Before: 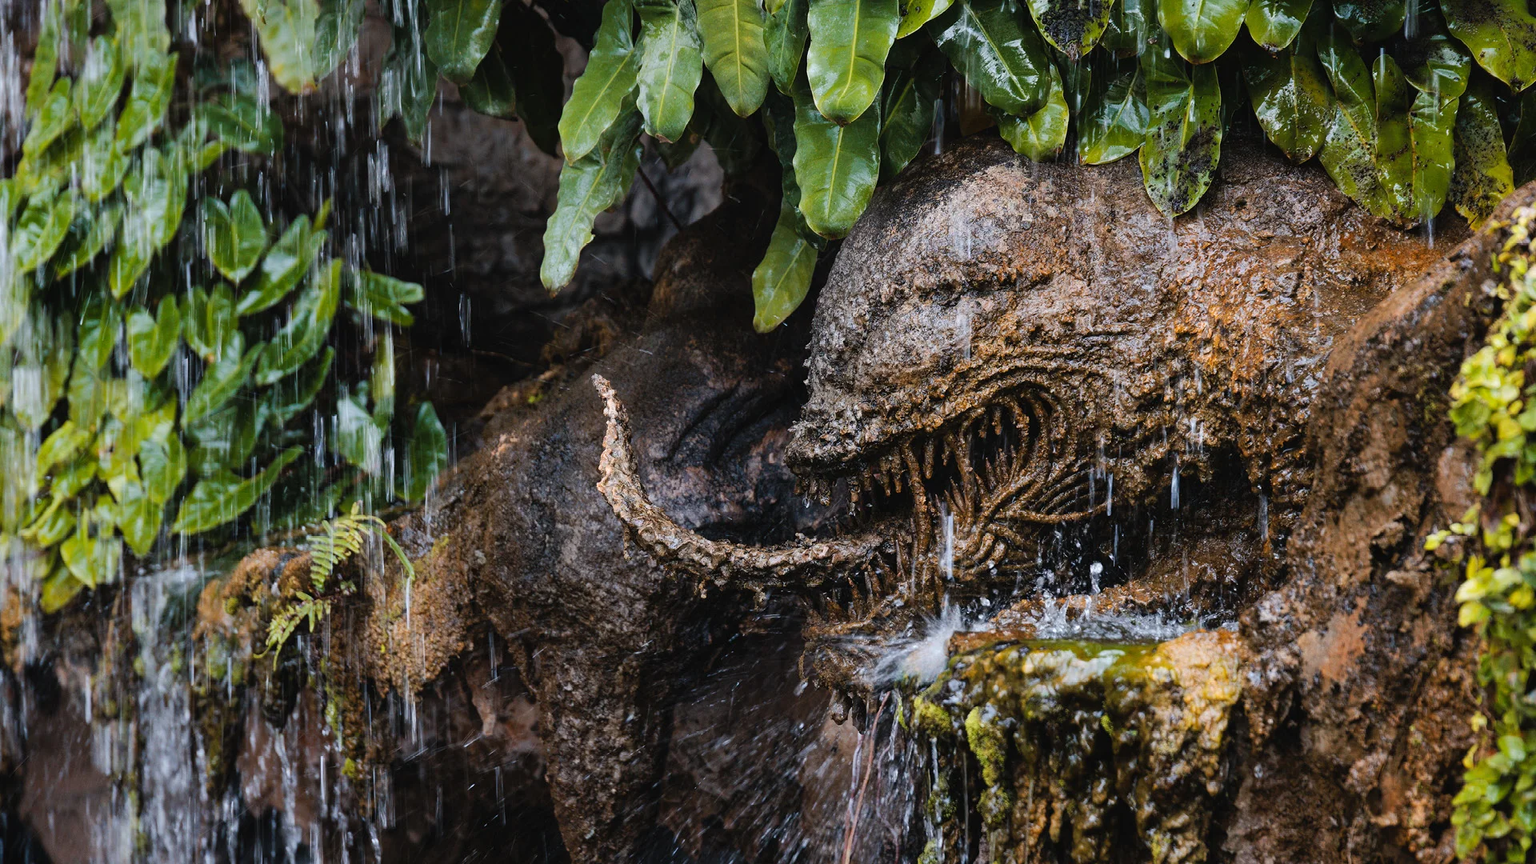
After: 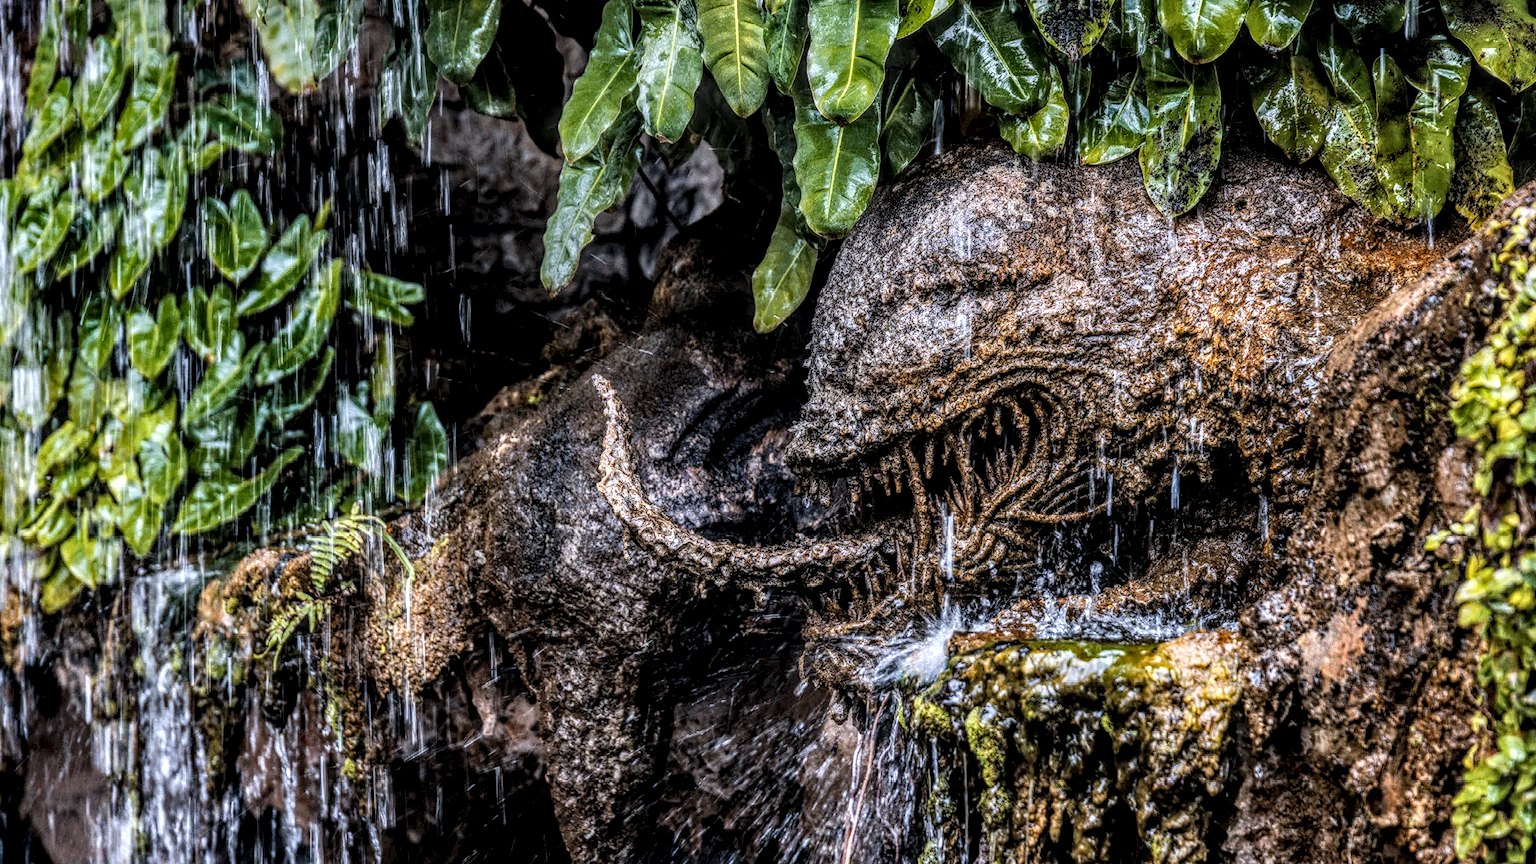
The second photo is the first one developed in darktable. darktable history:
local contrast: highlights 0%, shadows 0%, detail 300%, midtone range 0.3
white balance: red 0.984, blue 1.059
